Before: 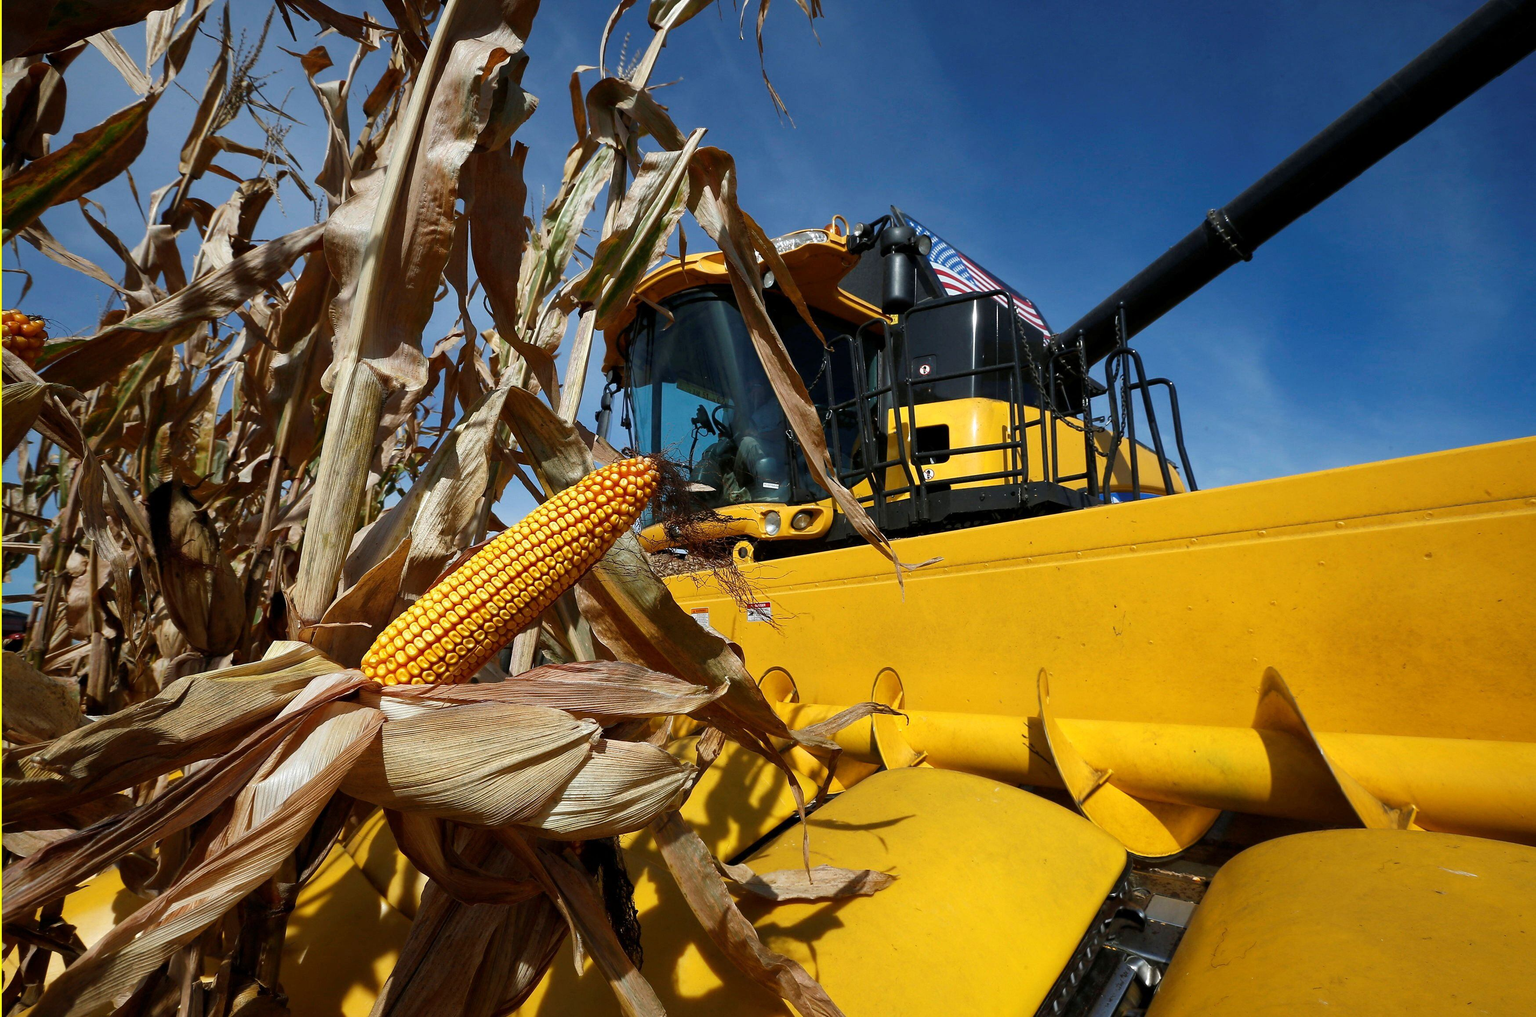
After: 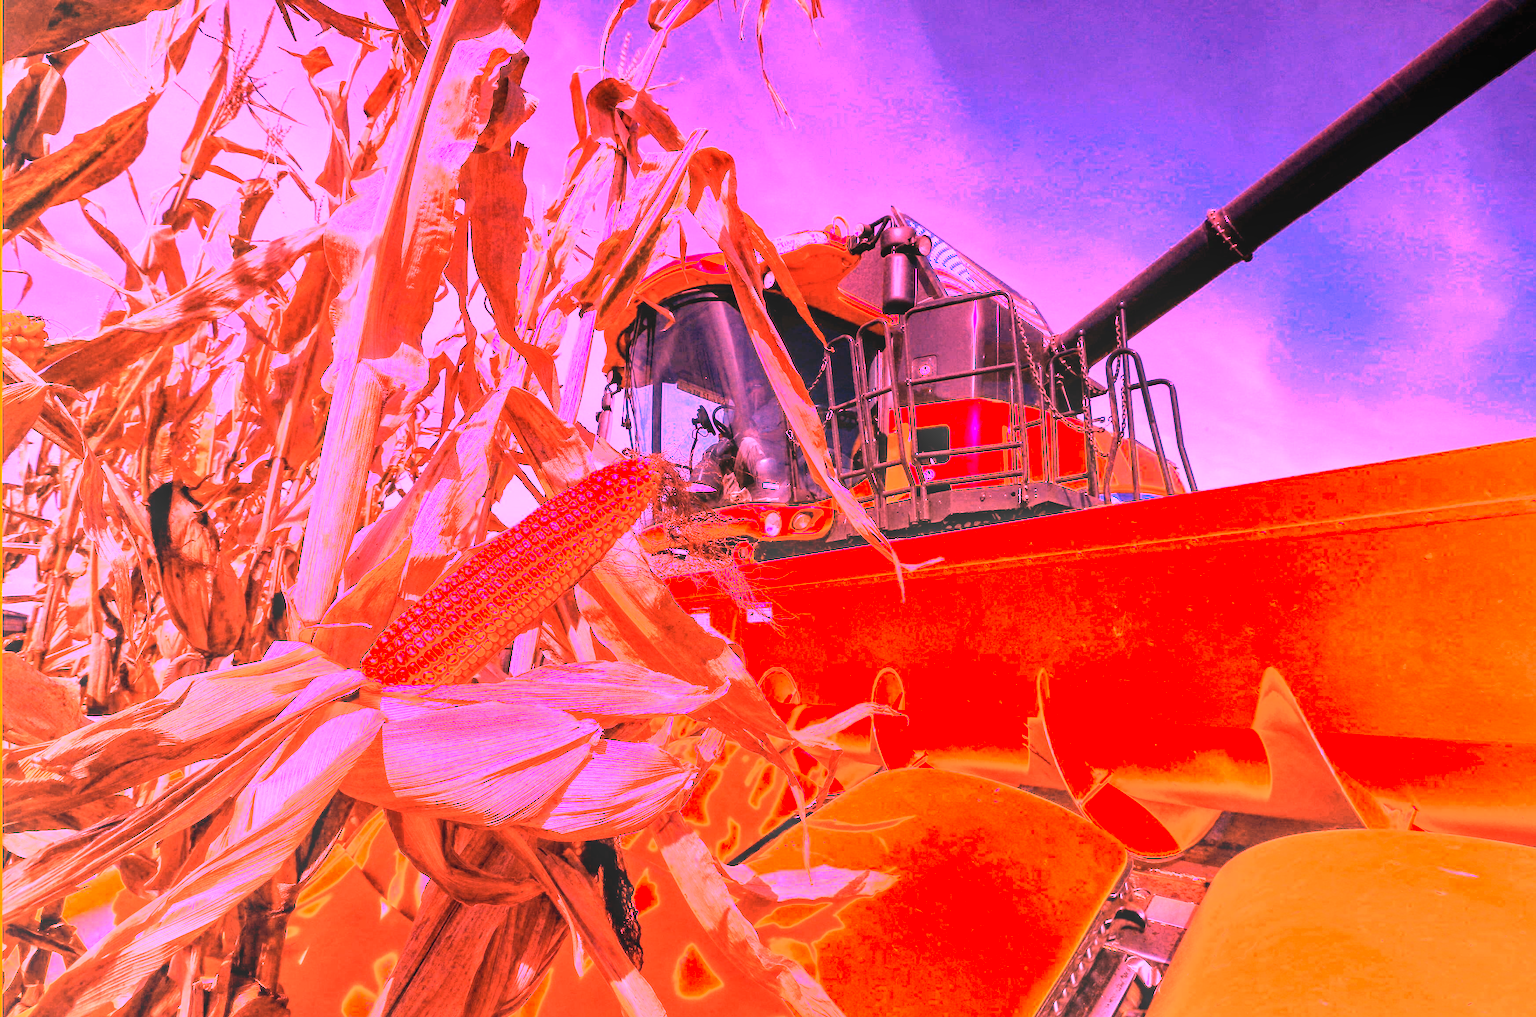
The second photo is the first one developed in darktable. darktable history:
local contrast: on, module defaults
white balance: red 4.26, blue 1.802
